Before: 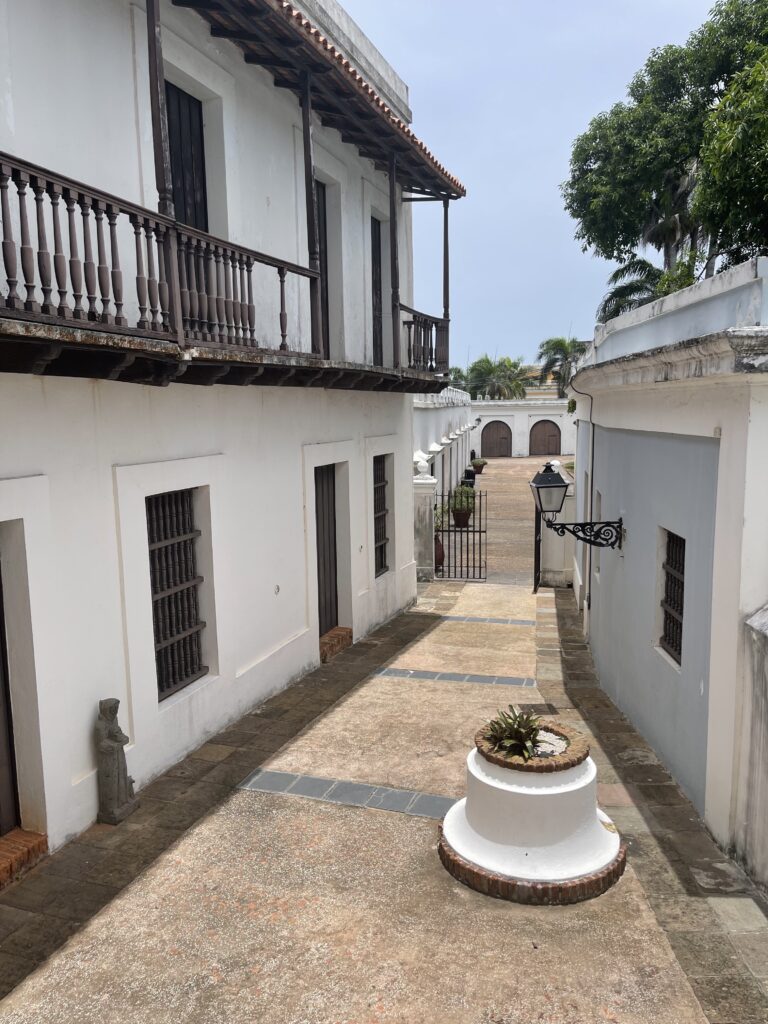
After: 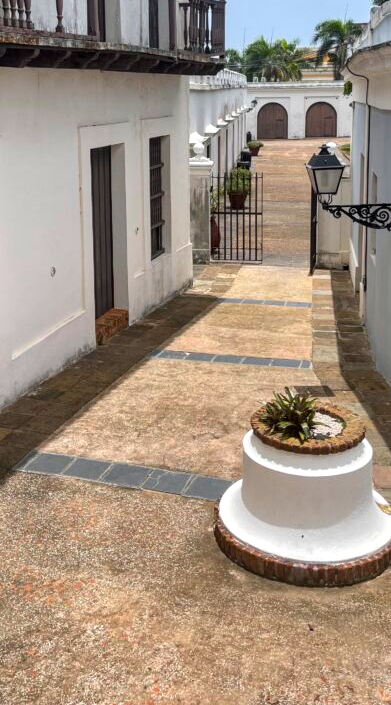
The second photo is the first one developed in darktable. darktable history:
shadows and highlights: radius 171.16, shadows 27, white point adjustment 3.13, highlights -67.95, soften with gaussian
crop and rotate: left 29.237%, top 31.152%, right 19.807%
color balance rgb: perceptual saturation grading › global saturation 20%, global vibrance 20%
local contrast: on, module defaults
